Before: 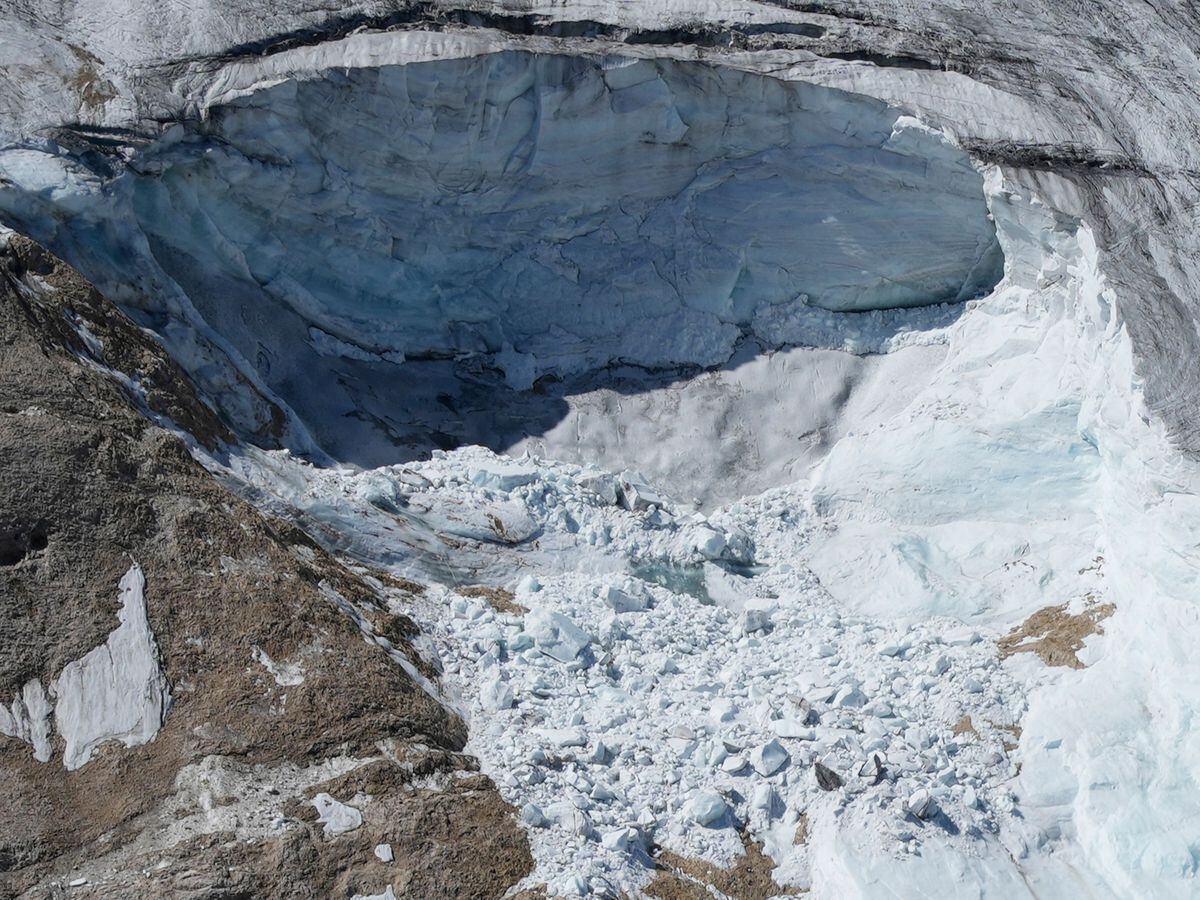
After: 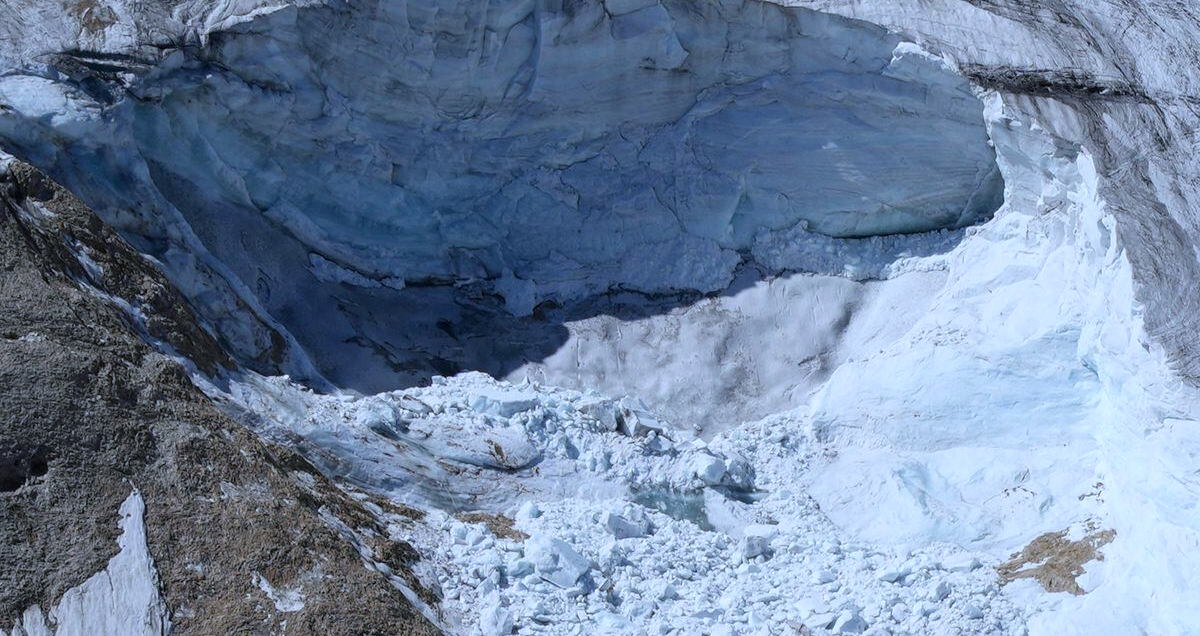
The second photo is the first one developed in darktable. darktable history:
crop and rotate: top 8.293%, bottom 20.996%
white balance: red 0.926, green 1.003, blue 1.133
